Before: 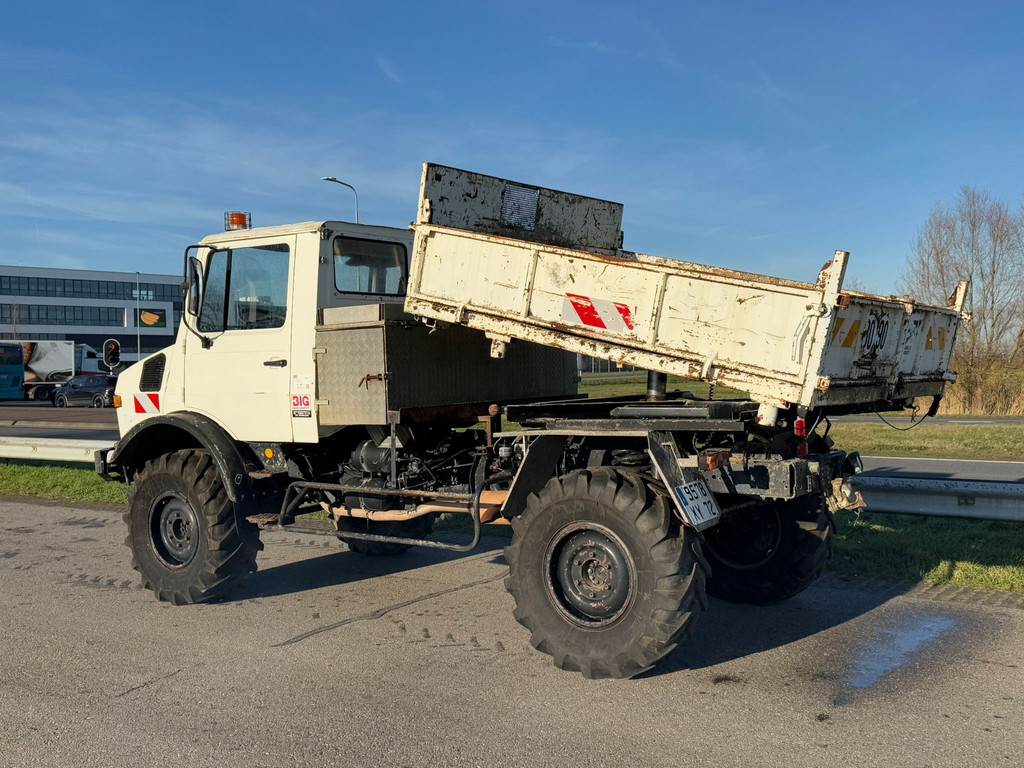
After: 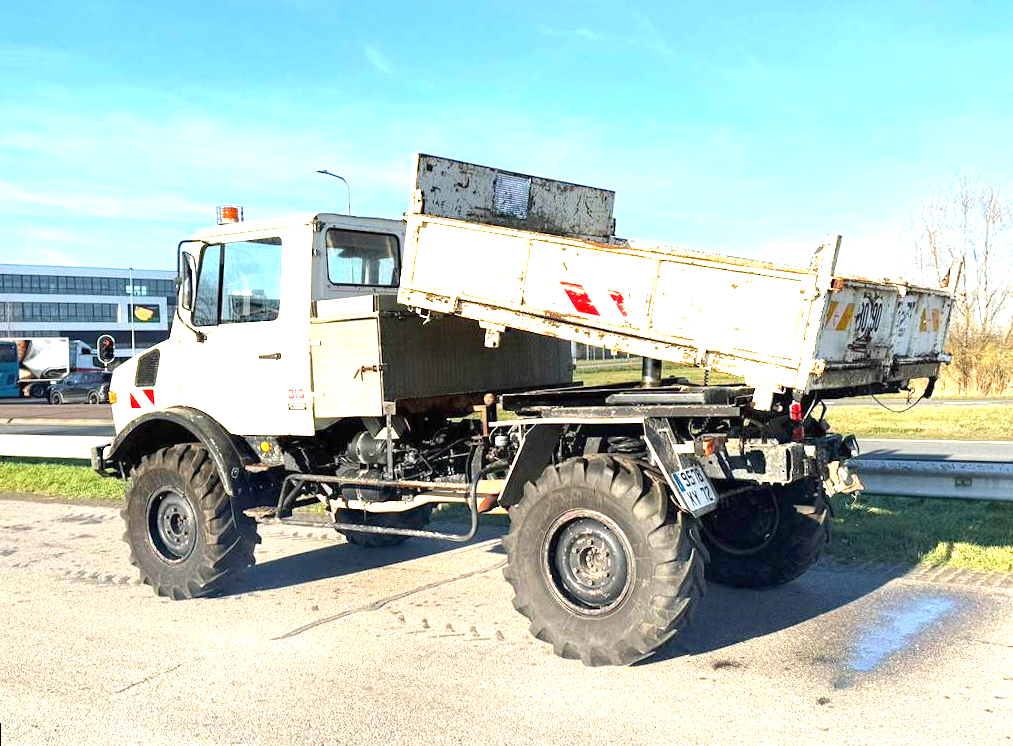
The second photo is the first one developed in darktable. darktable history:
rotate and perspective: rotation -1°, crop left 0.011, crop right 0.989, crop top 0.025, crop bottom 0.975
exposure: black level correction 0, exposure 1.975 EV, compensate exposure bias true, compensate highlight preservation false
